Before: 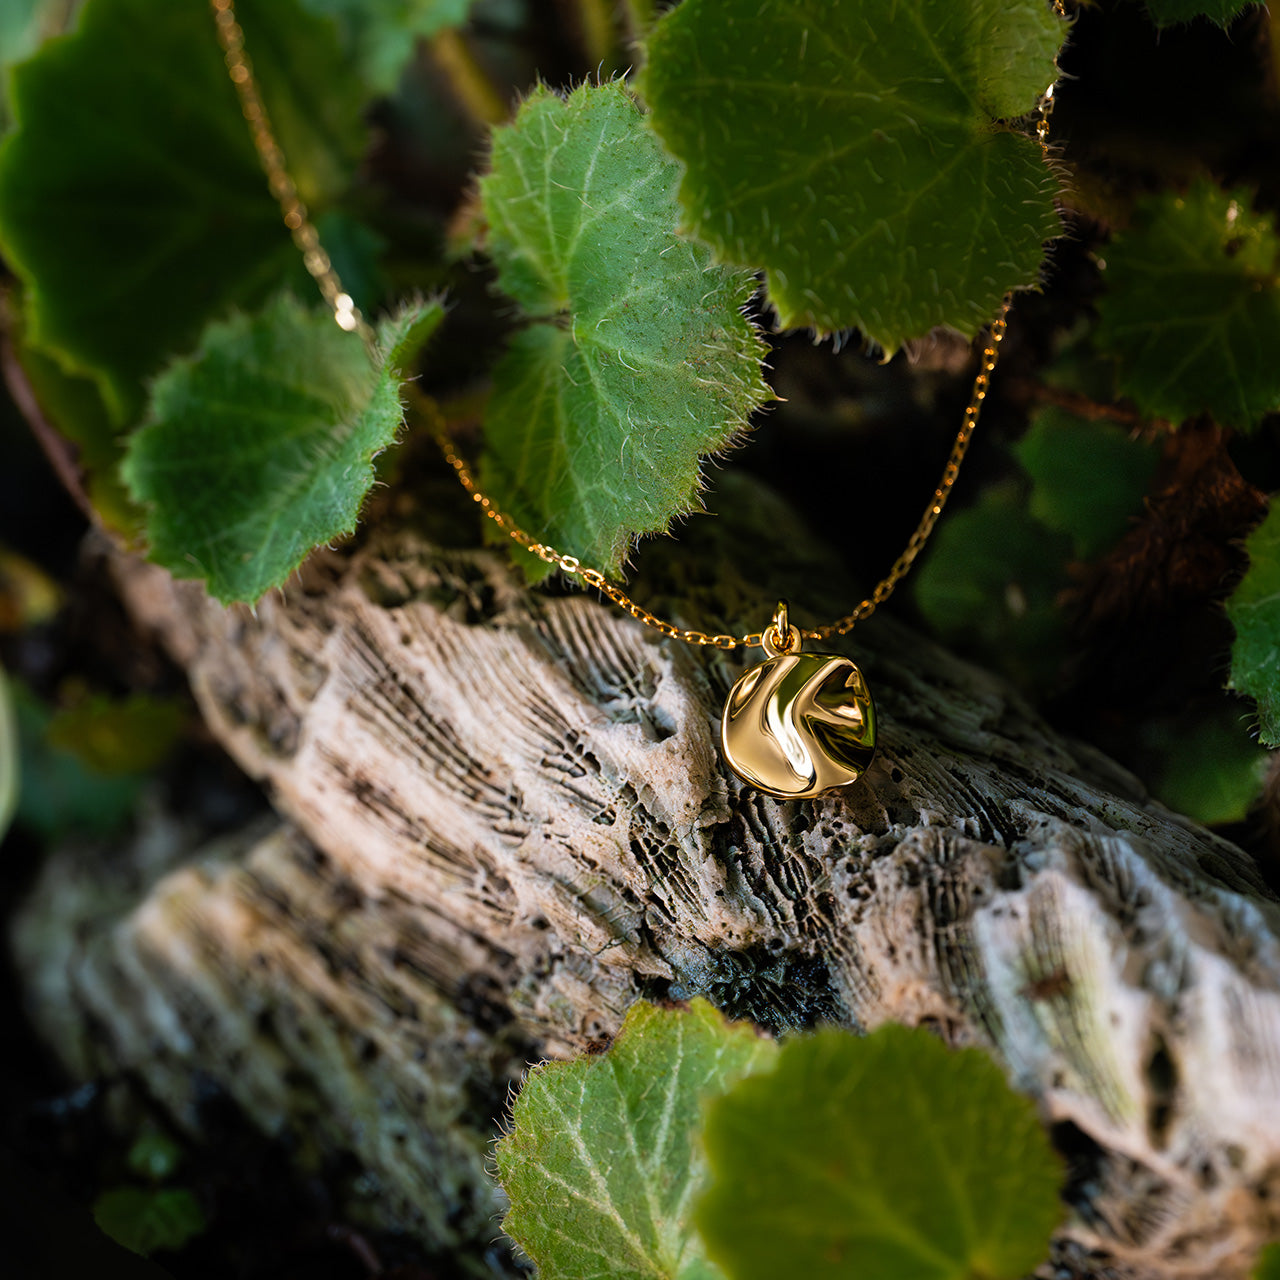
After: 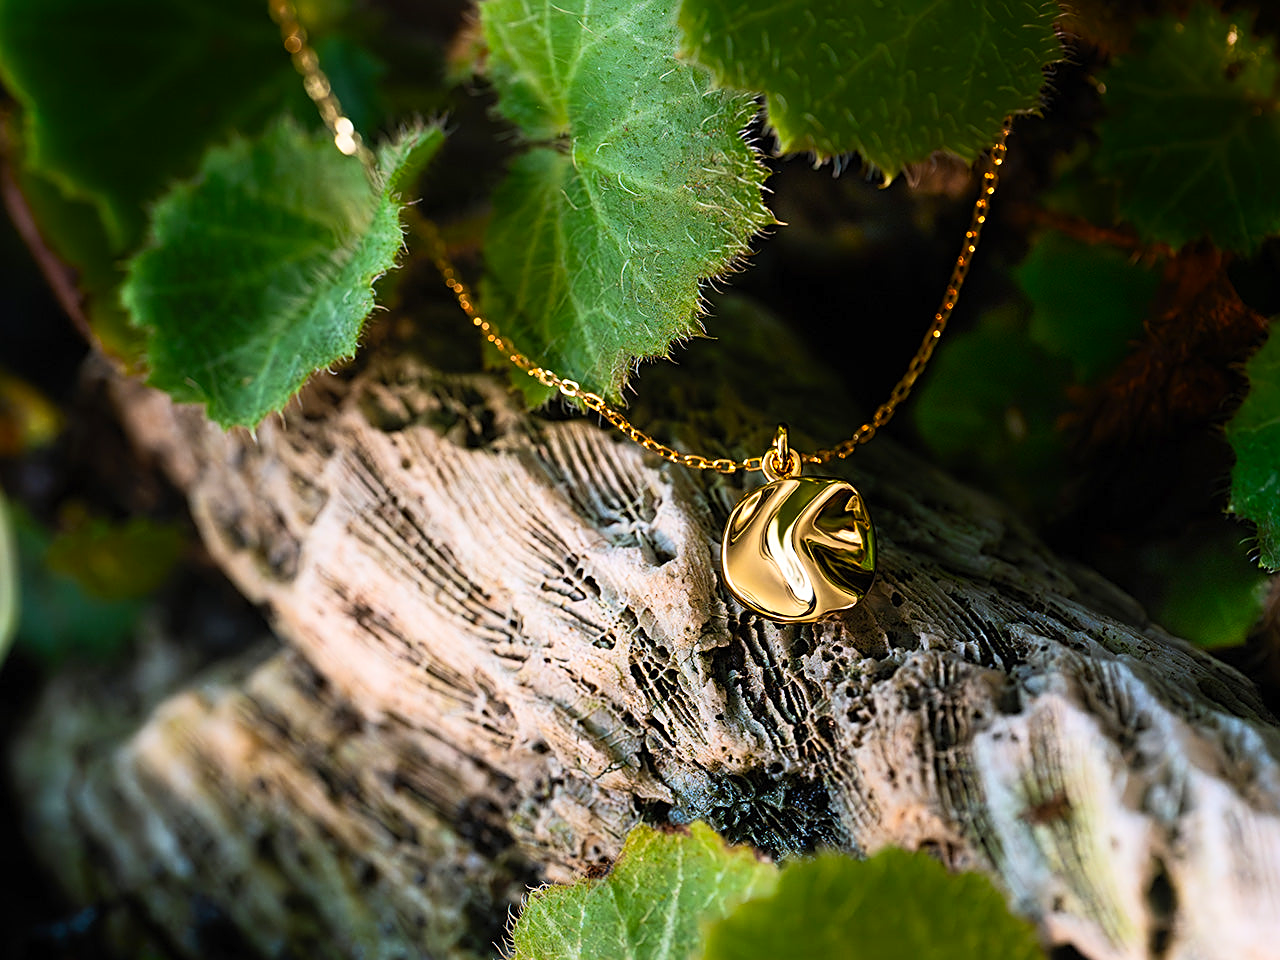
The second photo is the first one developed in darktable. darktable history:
crop: top 13.819%, bottom 11.169%
color correction: saturation 0.98
shadows and highlights: shadows -40.15, highlights 62.88, soften with gaussian
sharpen: on, module defaults
contrast brightness saturation: contrast 0.2, brightness 0.16, saturation 0.22
